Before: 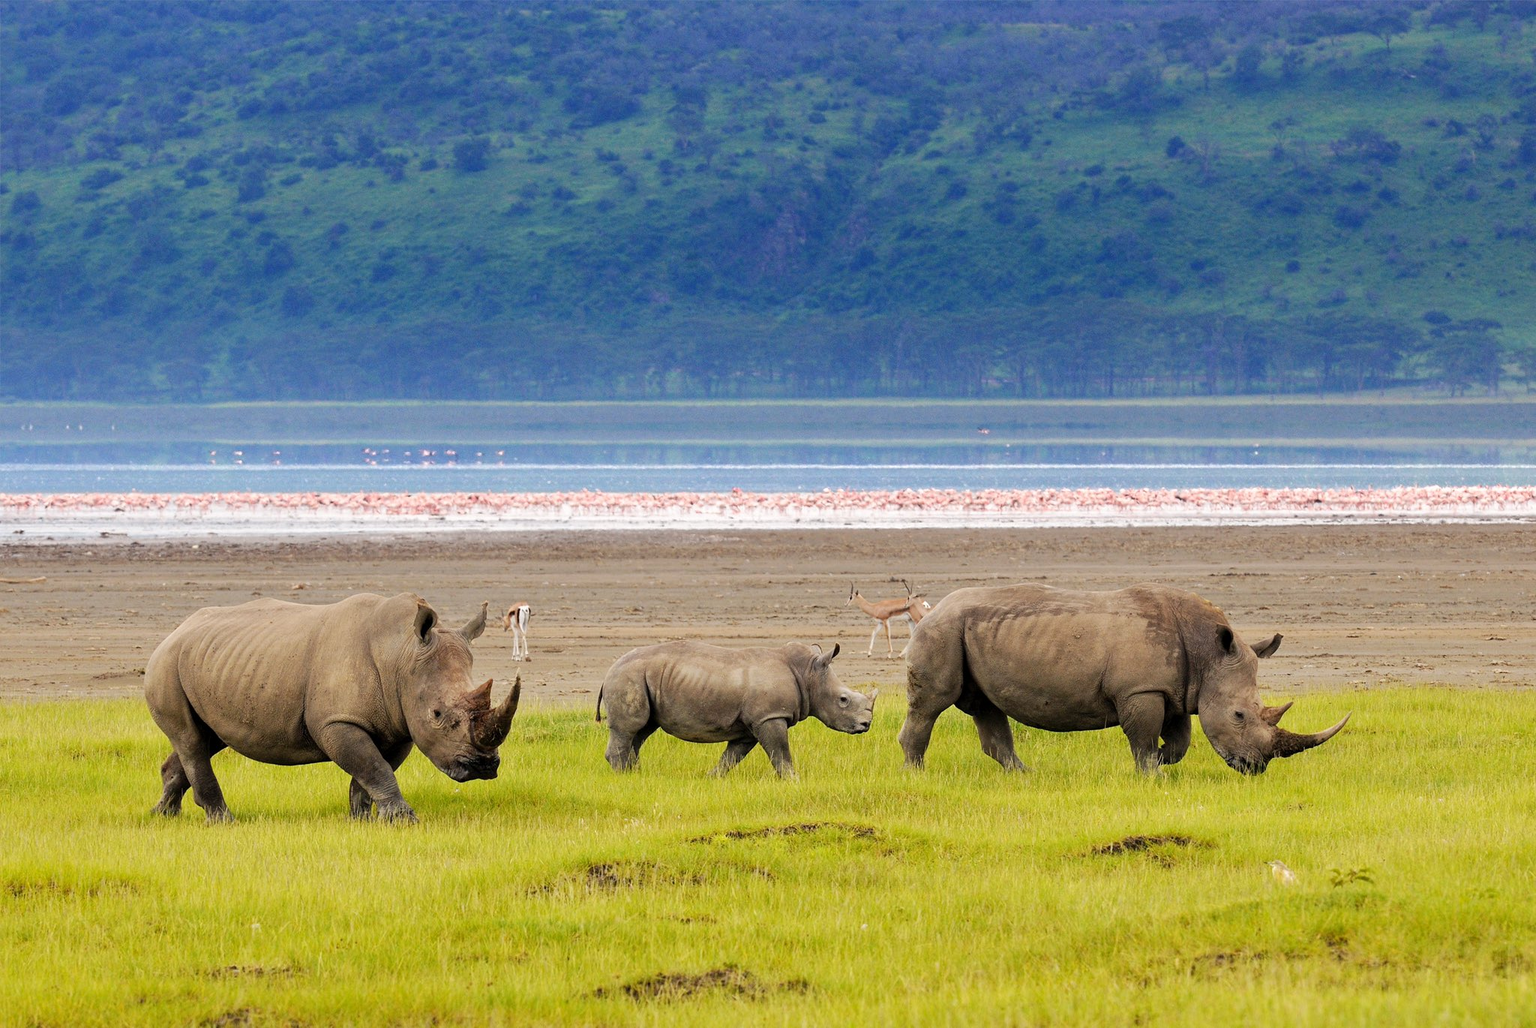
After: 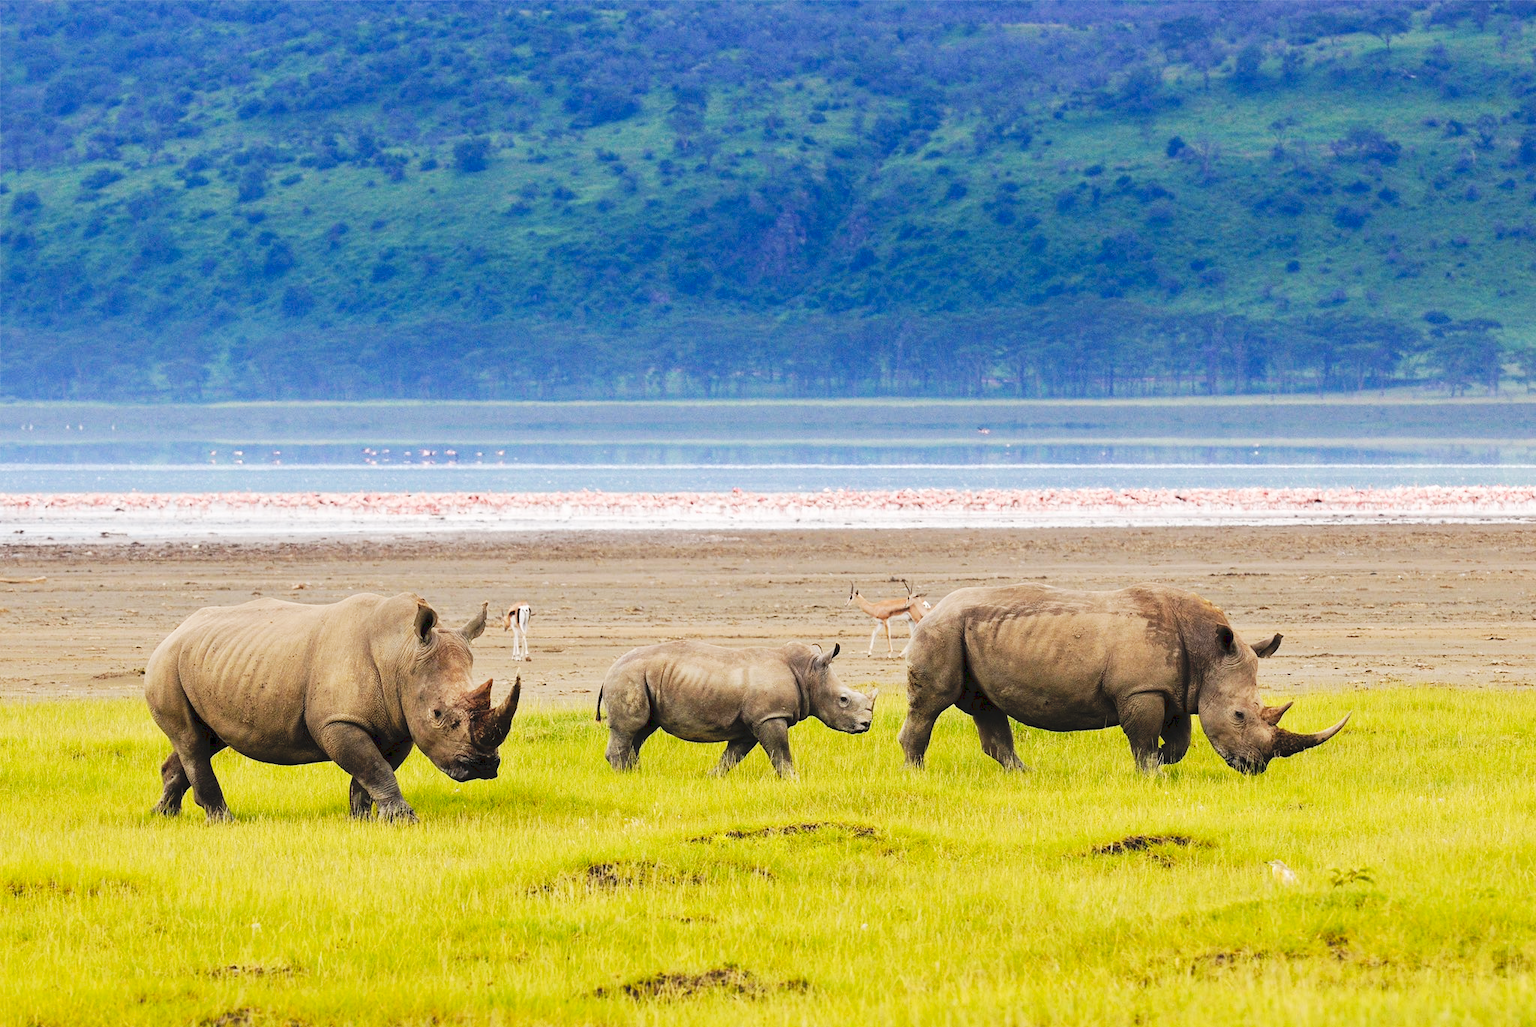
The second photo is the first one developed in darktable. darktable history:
tone curve: curves: ch0 [(0, 0) (0.003, 0.072) (0.011, 0.077) (0.025, 0.082) (0.044, 0.094) (0.069, 0.106) (0.1, 0.125) (0.136, 0.145) (0.177, 0.173) (0.224, 0.216) (0.277, 0.281) (0.335, 0.356) (0.399, 0.436) (0.468, 0.53) (0.543, 0.629) (0.623, 0.724) (0.709, 0.808) (0.801, 0.88) (0.898, 0.941) (1, 1)], preserve colors none
